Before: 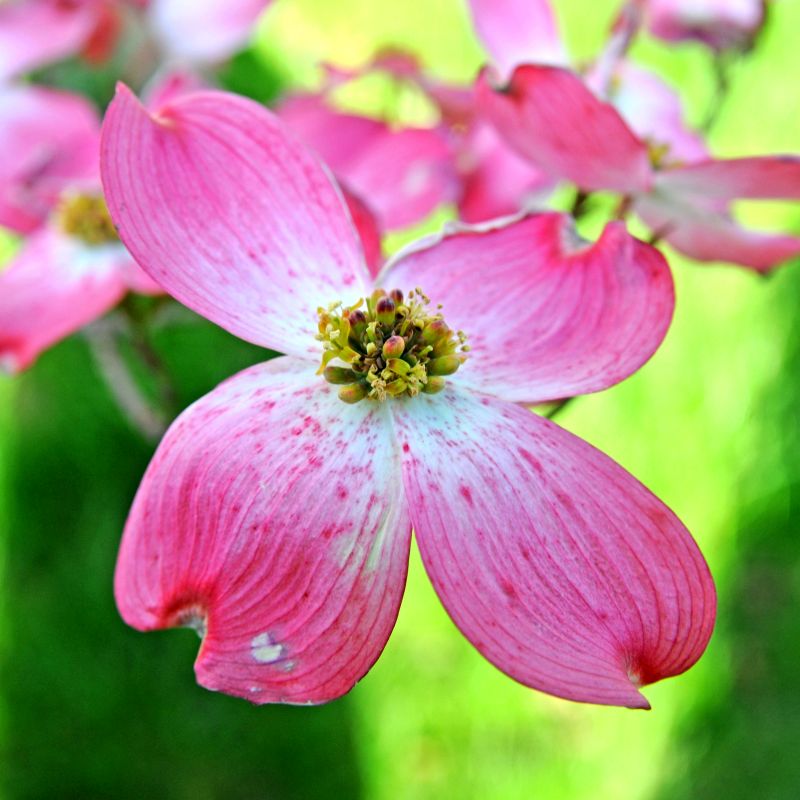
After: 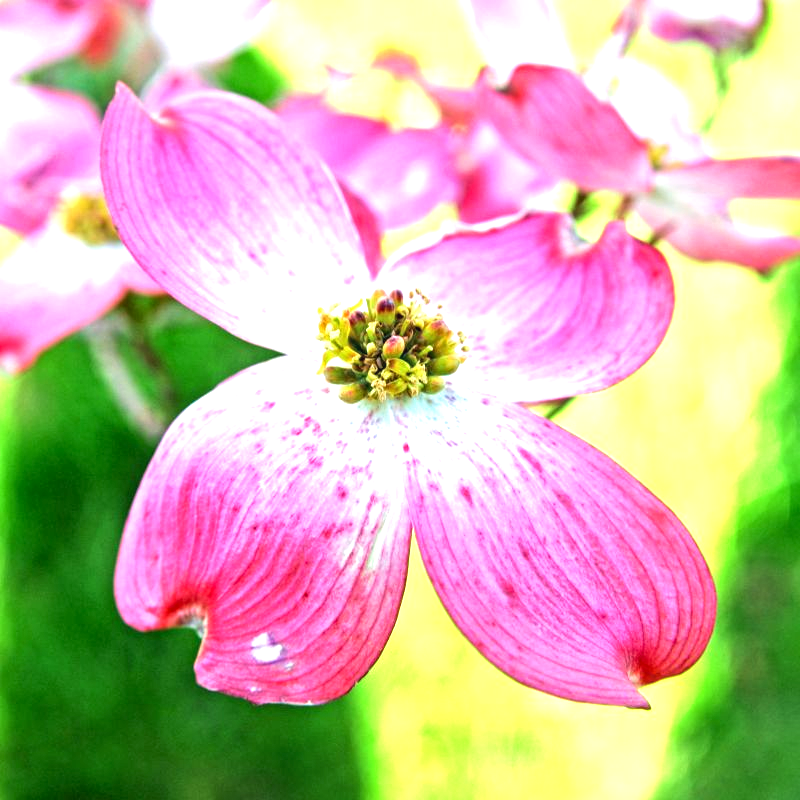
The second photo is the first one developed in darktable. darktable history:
velvia: on, module defaults
exposure: black level correction 0, exposure 1 EV, compensate exposure bias true, compensate highlight preservation false
local contrast: on, module defaults
